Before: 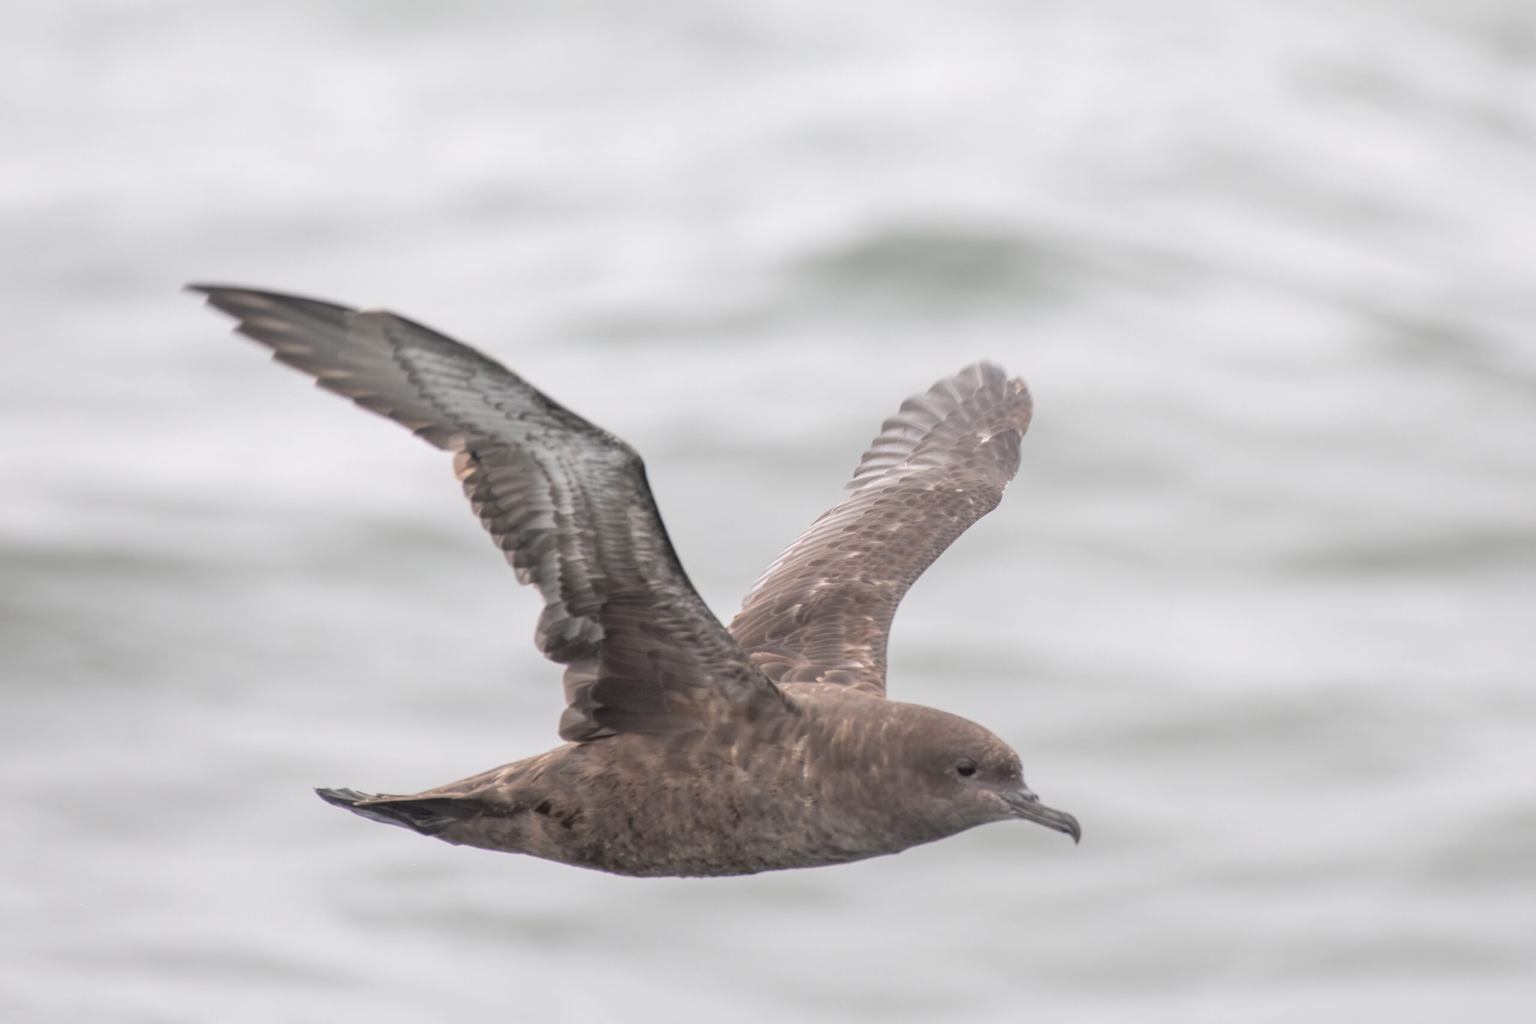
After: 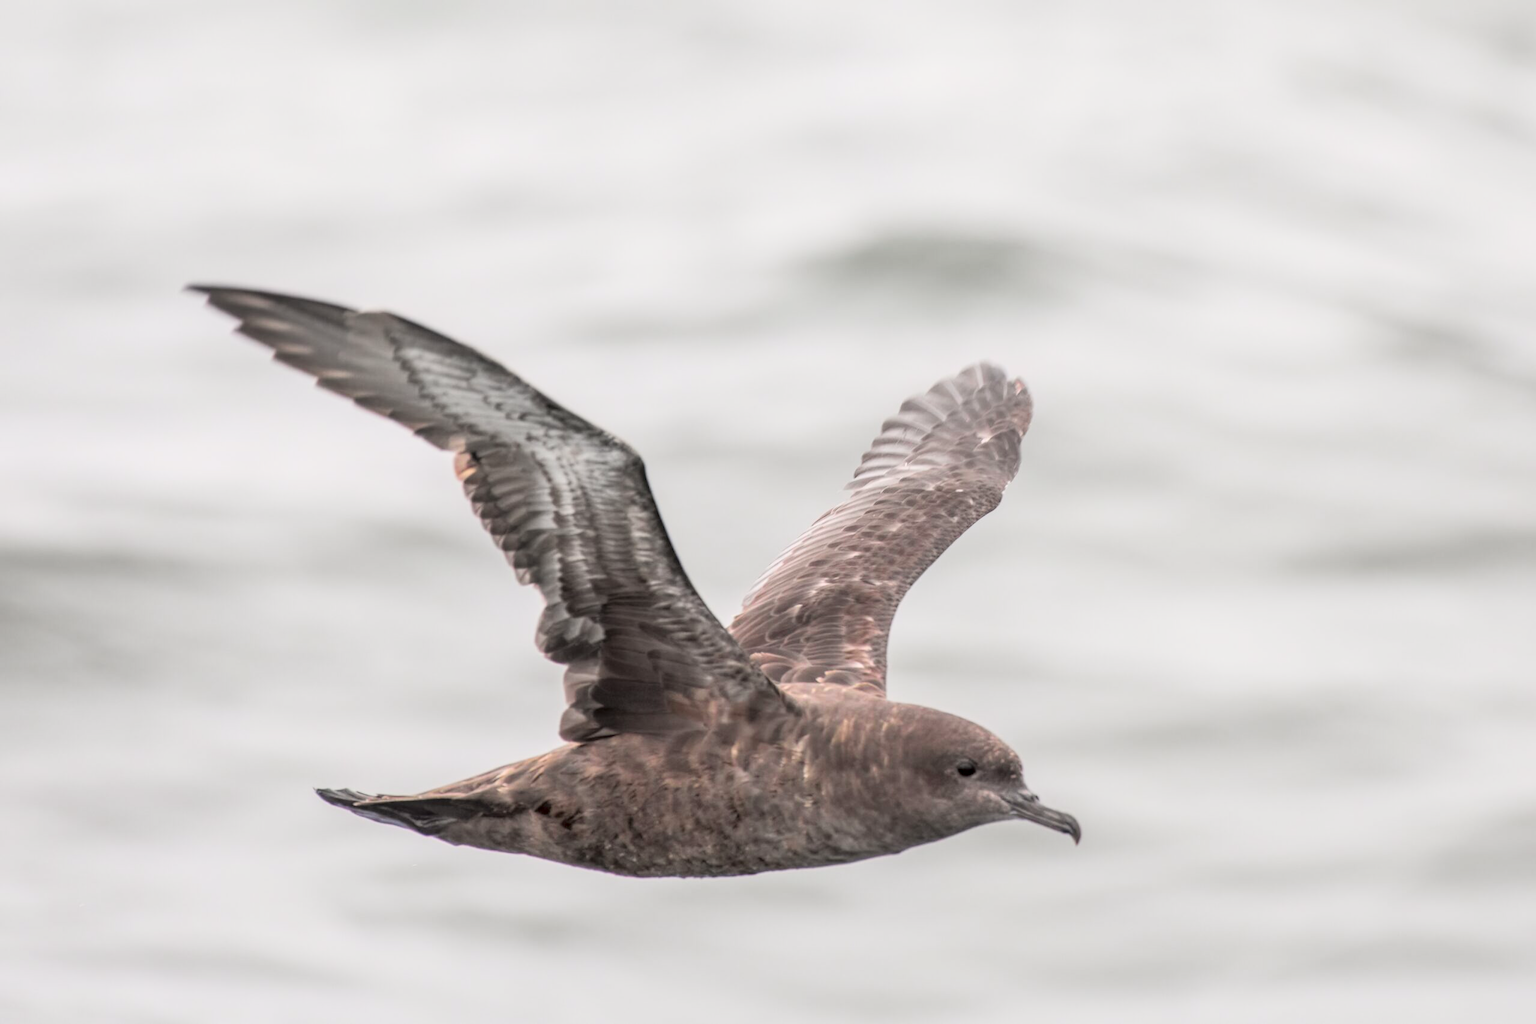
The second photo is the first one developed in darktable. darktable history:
local contrast: on, module defaults
tone curve: curves: ch0 [(0, 0) (0.128, 0.068) (0.292, 0.274) (0.46, 0.482) (0.653, 0.717) (0.819, 0.869) (0.998, 0.969)]; ch1 [(0, 0) (0.384, 0.365) (0.463, 0.45) (0.486, 0.486) (0.503, 0.504) (0.517, 0.517) (0.549, 0.572) (0.583, 0.615) (0.672, 0.699) (0.774, 0.817) (1, 1)]; ch2 [(0, 0) (0.374, 0.344) (0.446, 0.443) (0.494, 0.5) (0.527, 0.529) (0.565, 0.591) (0.644, 0.682) (1, 1)], color space Lab, independent channels, preserve colors none
